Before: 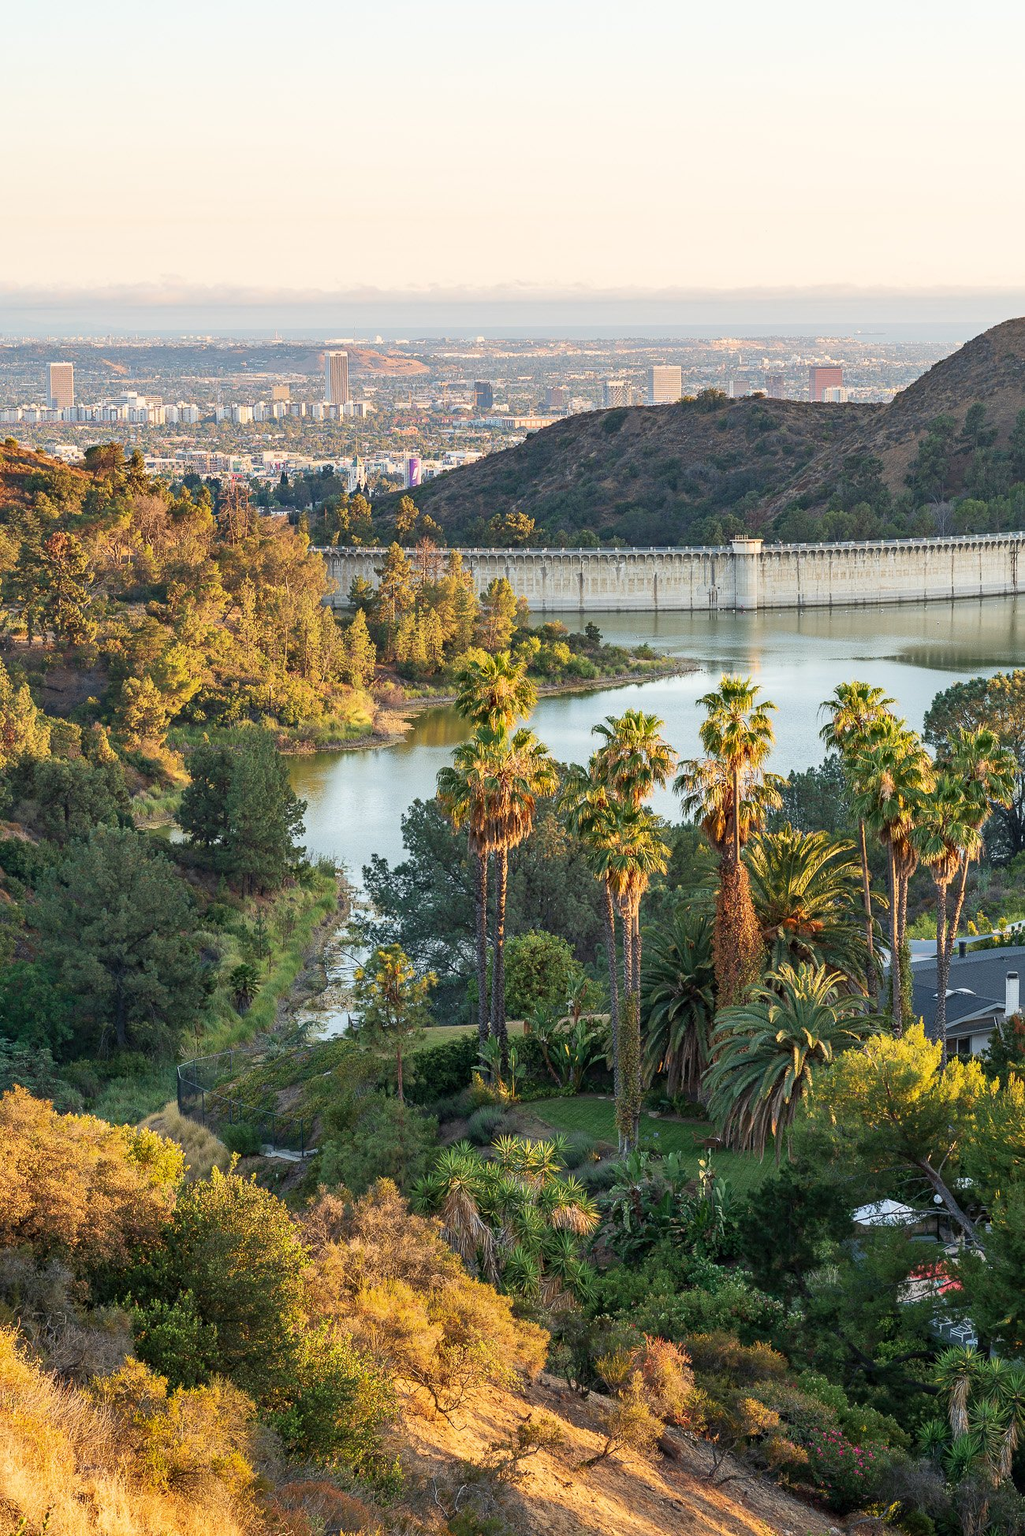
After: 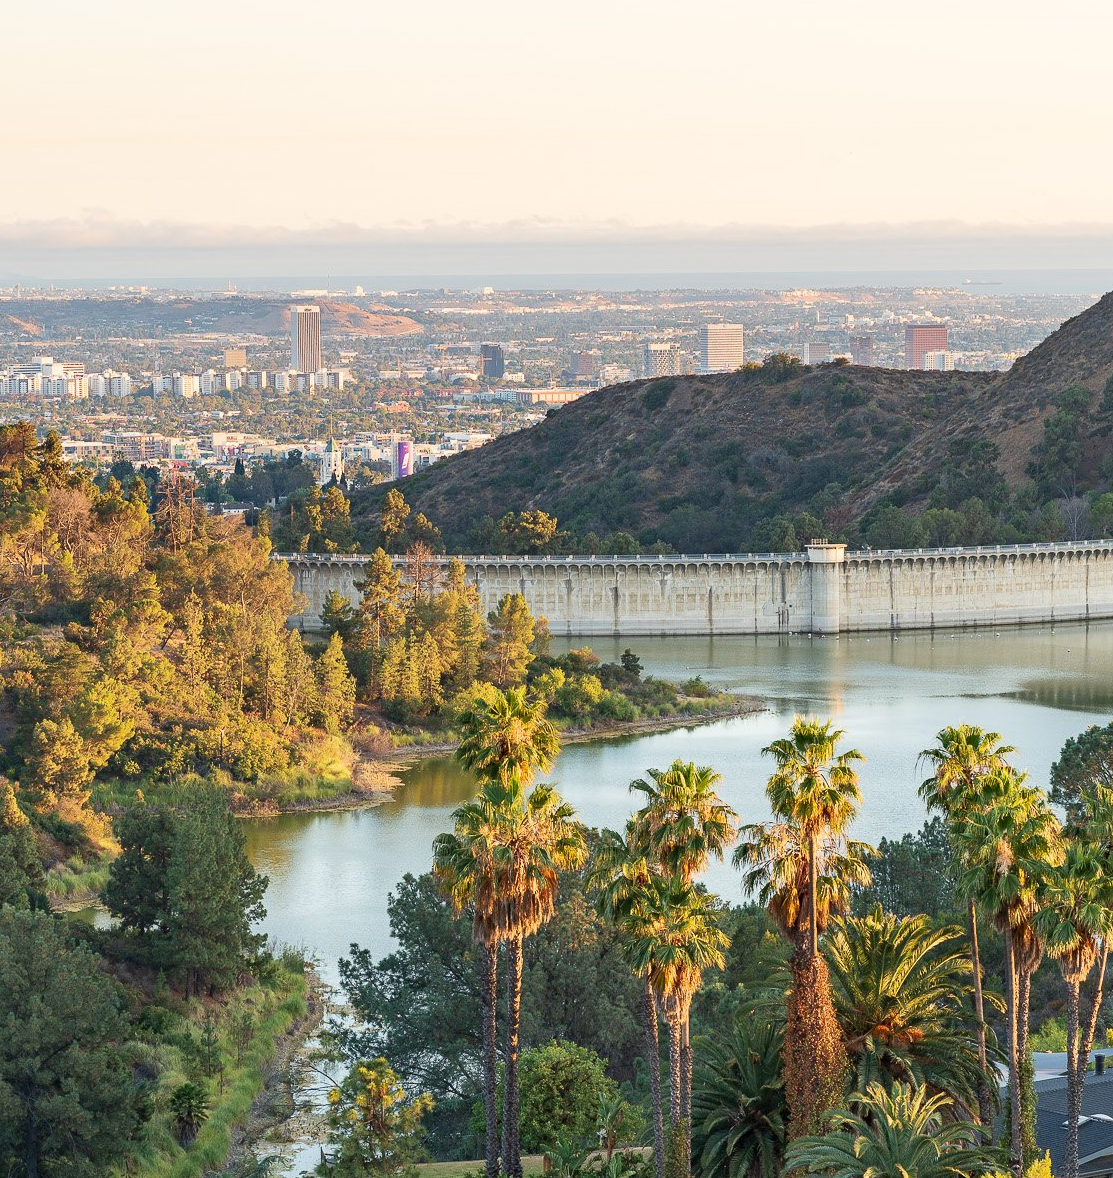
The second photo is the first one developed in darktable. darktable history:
crop and rotate: left 9.345%, top 7.22%, right 4.982%, bottom 32.331%
